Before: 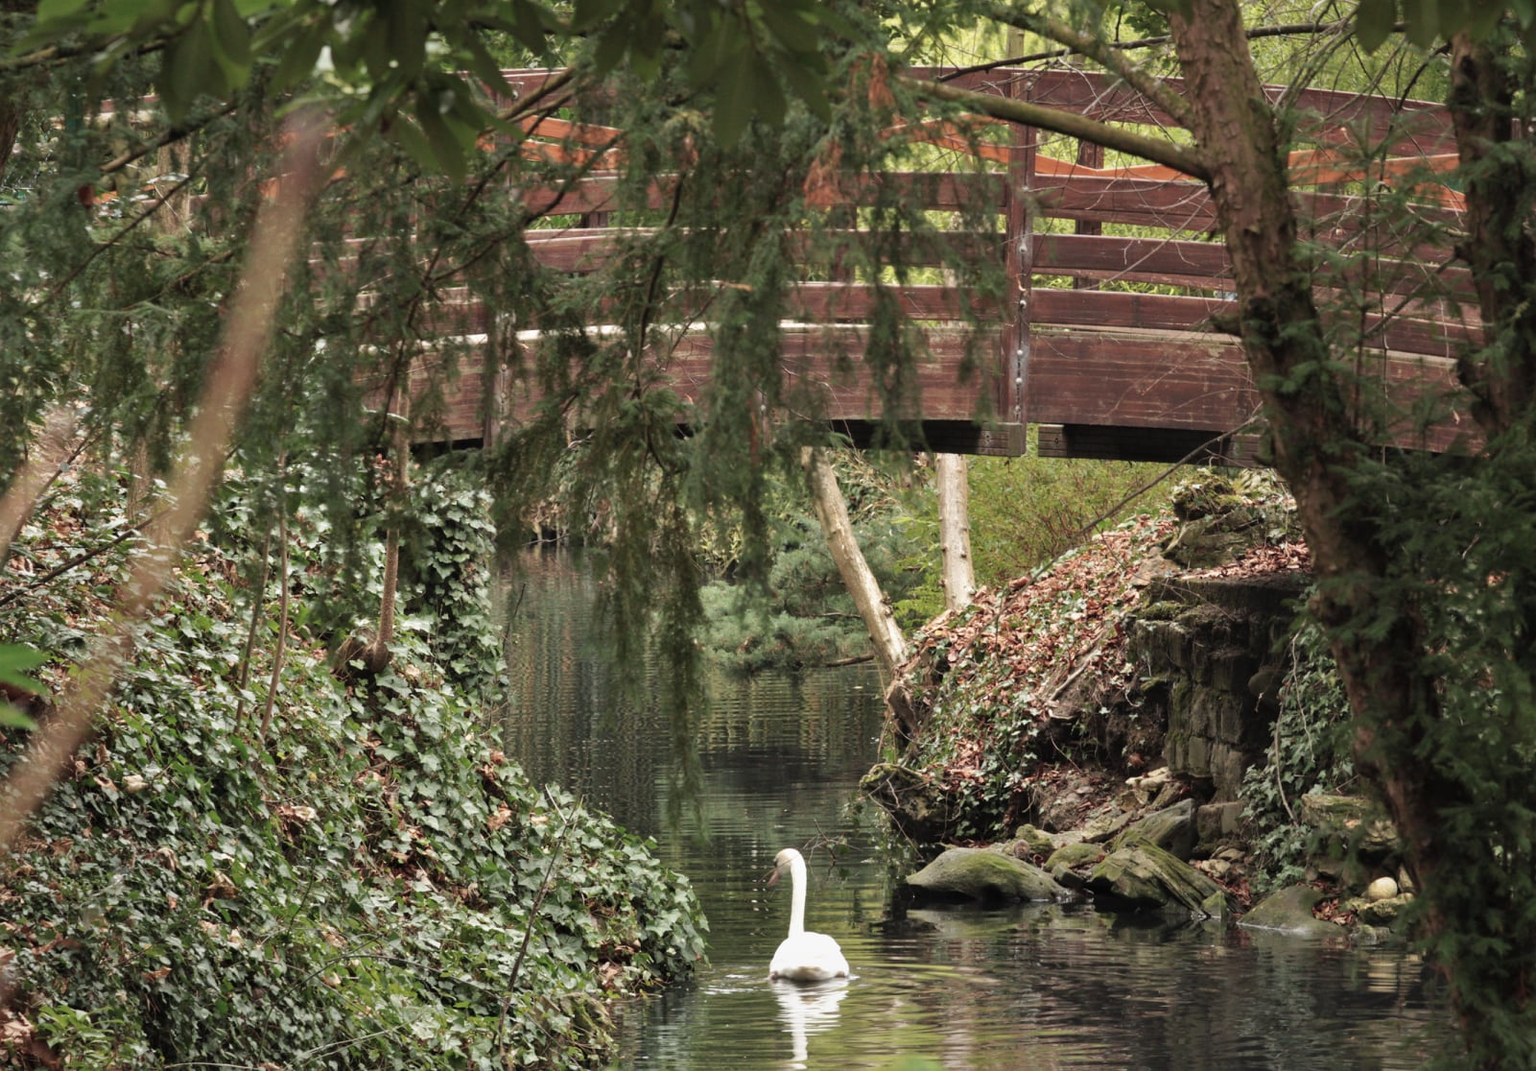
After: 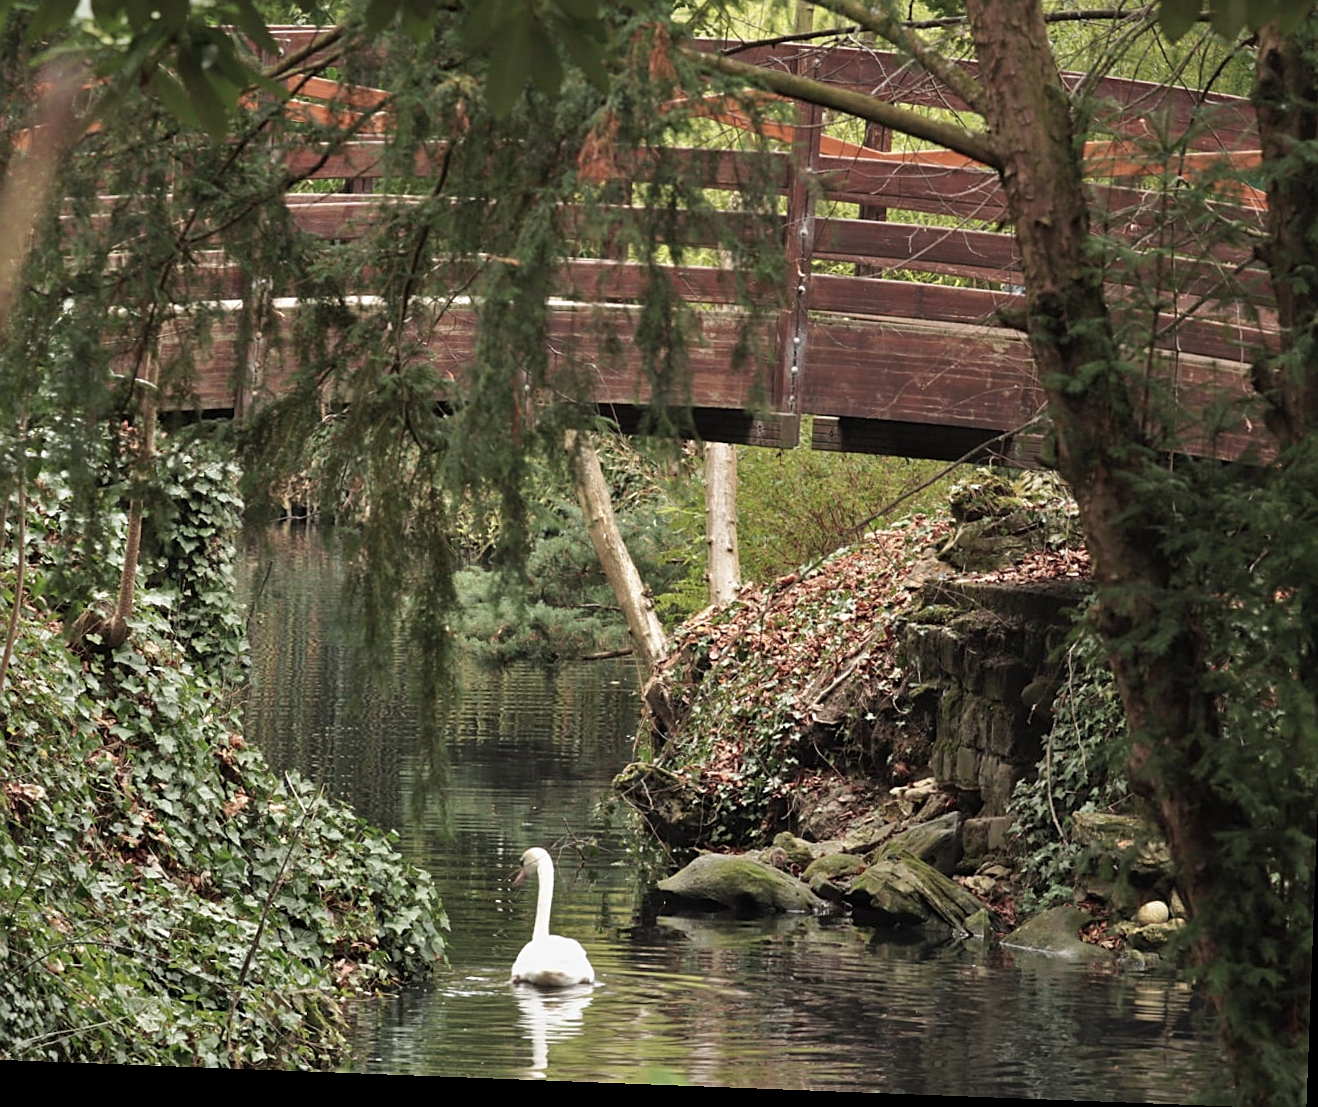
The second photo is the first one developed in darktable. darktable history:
rotate and perspective: rotation 2.17°, automatic cropping off
crop and rotate: left 17.959%, top 5.771%, right 1.742%
sharpen: on, module defaults
